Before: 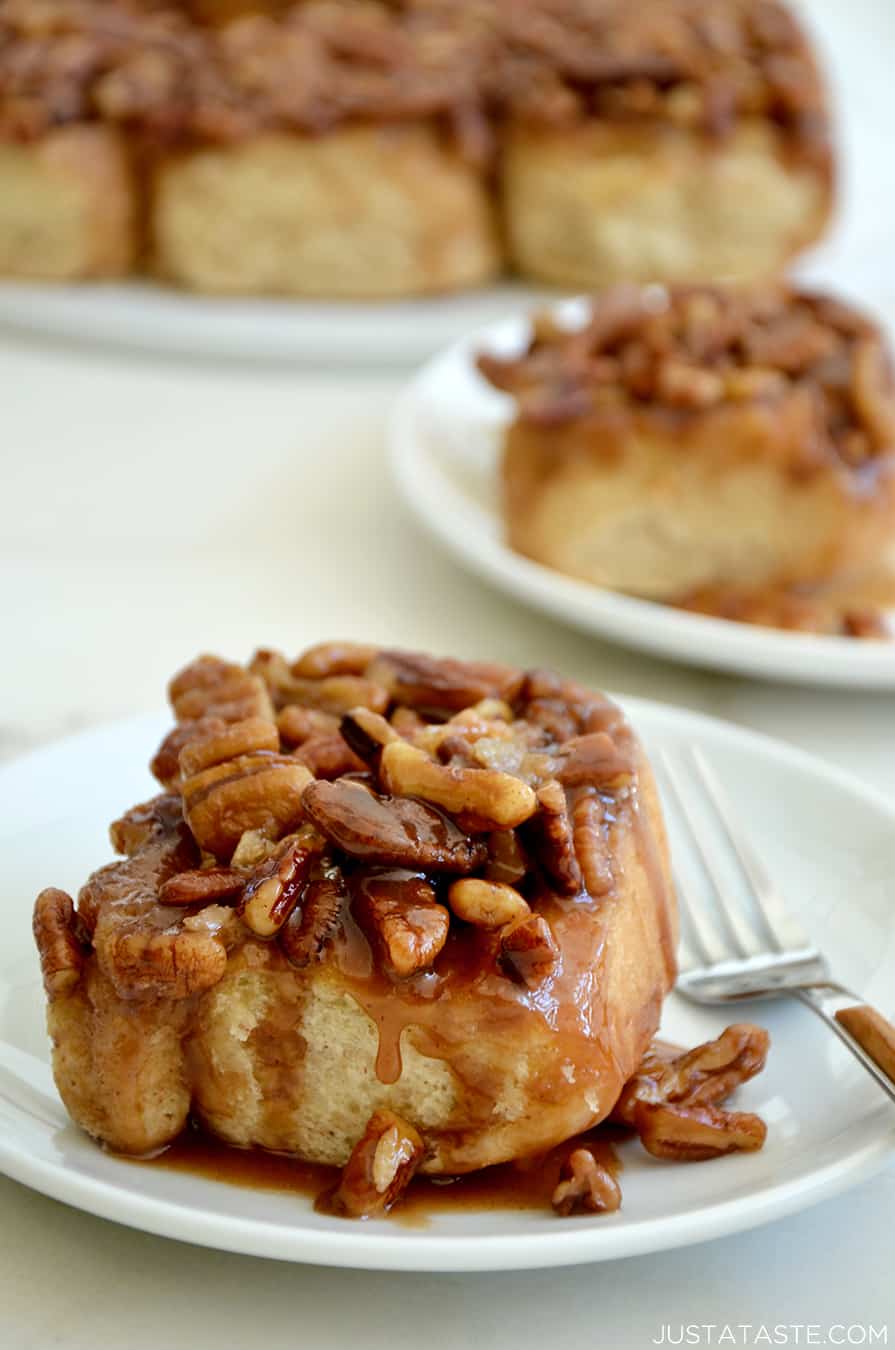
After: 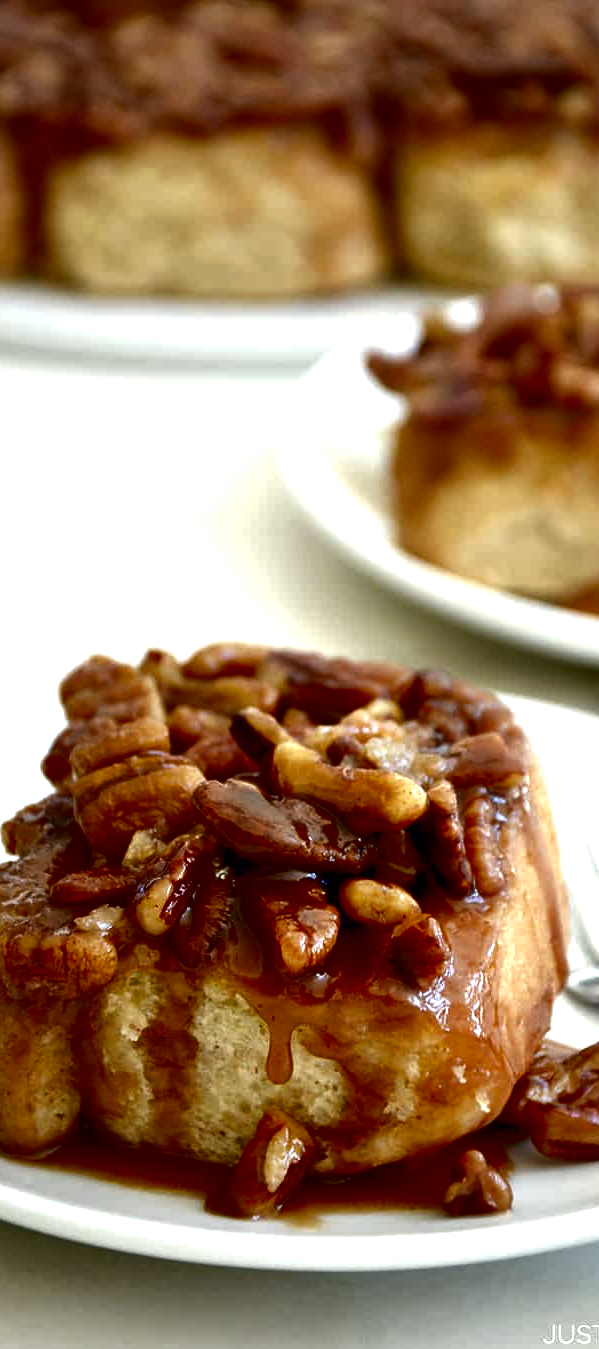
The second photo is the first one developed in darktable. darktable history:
crop and rotate: left 12.313%, right 20.686%
exposure: exposure 0.609 EV, compensate exposure bias true, compensate highlight preservation false
vignetting: fall-off radius 60.56%, brightness -0.193, saturation -0.288
contrast brightness saturation: brightness -0.504
